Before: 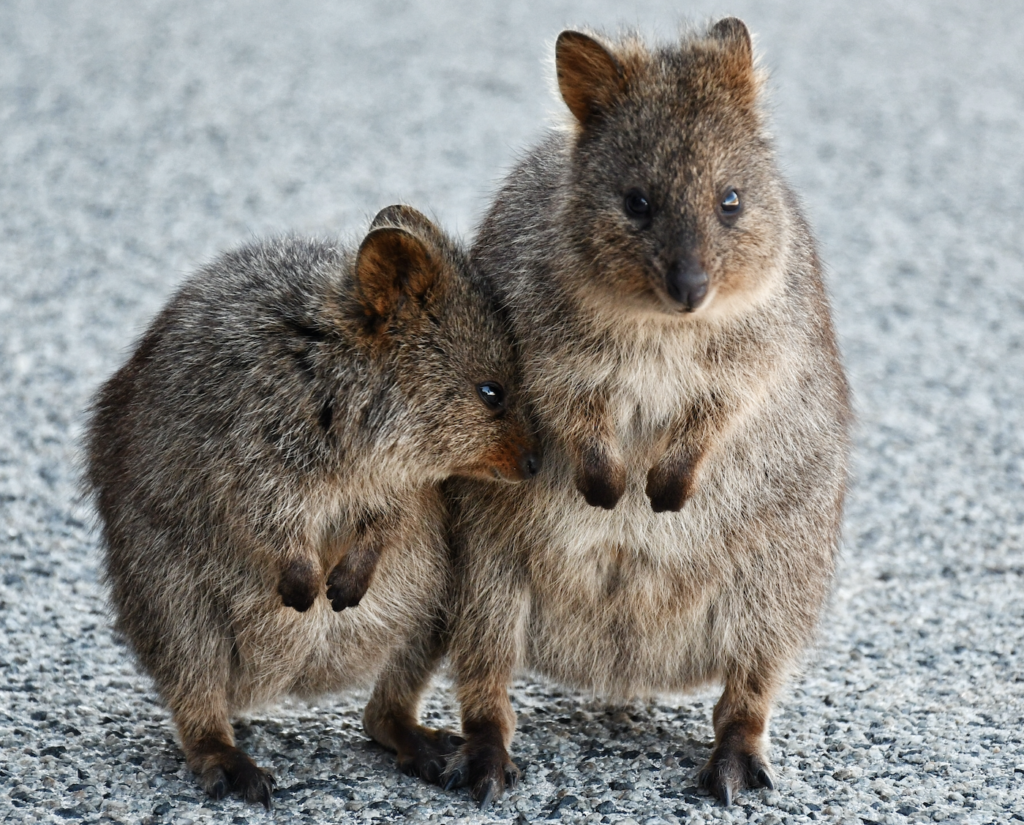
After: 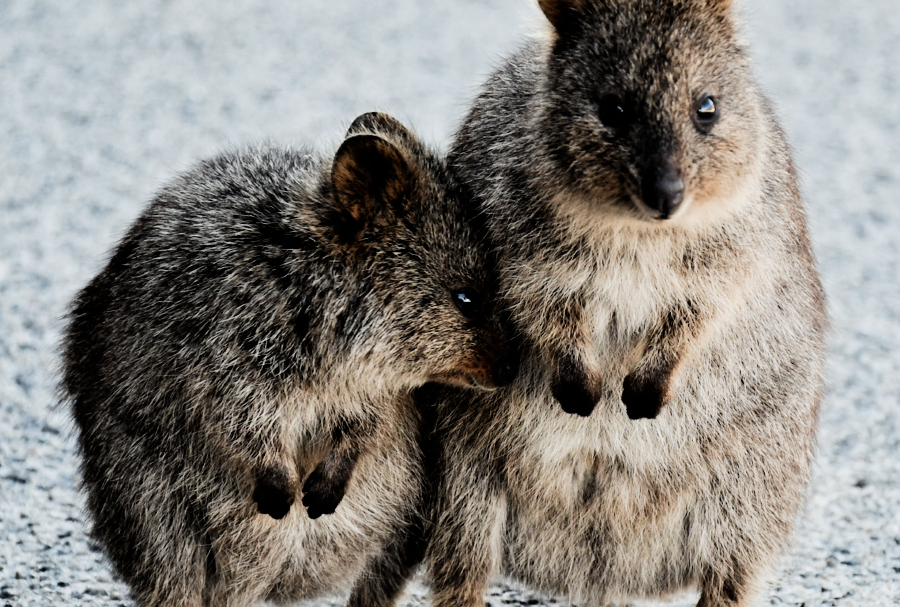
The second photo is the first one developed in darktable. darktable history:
tone equalizer: -8 EV -0.417 EV, -7 EV -0.389 EV, -6 EV -0.333 EV, -5 EV -0.222 EV, -3 EV 0.222 EV, -2 EV 0.333 EV, -1 EV 0.389 EV, +0 EV 0.417 EV, edges refinement/feathering 500, mask exposure compensation -1.57 EV, preserve details no
crop and rotate: left 2.425%, top 11.305%, right 9.6%, bottom 15.08%
filmic rgb: black relative exposure -5 EV, hardness 2.88, contrast 1.3
